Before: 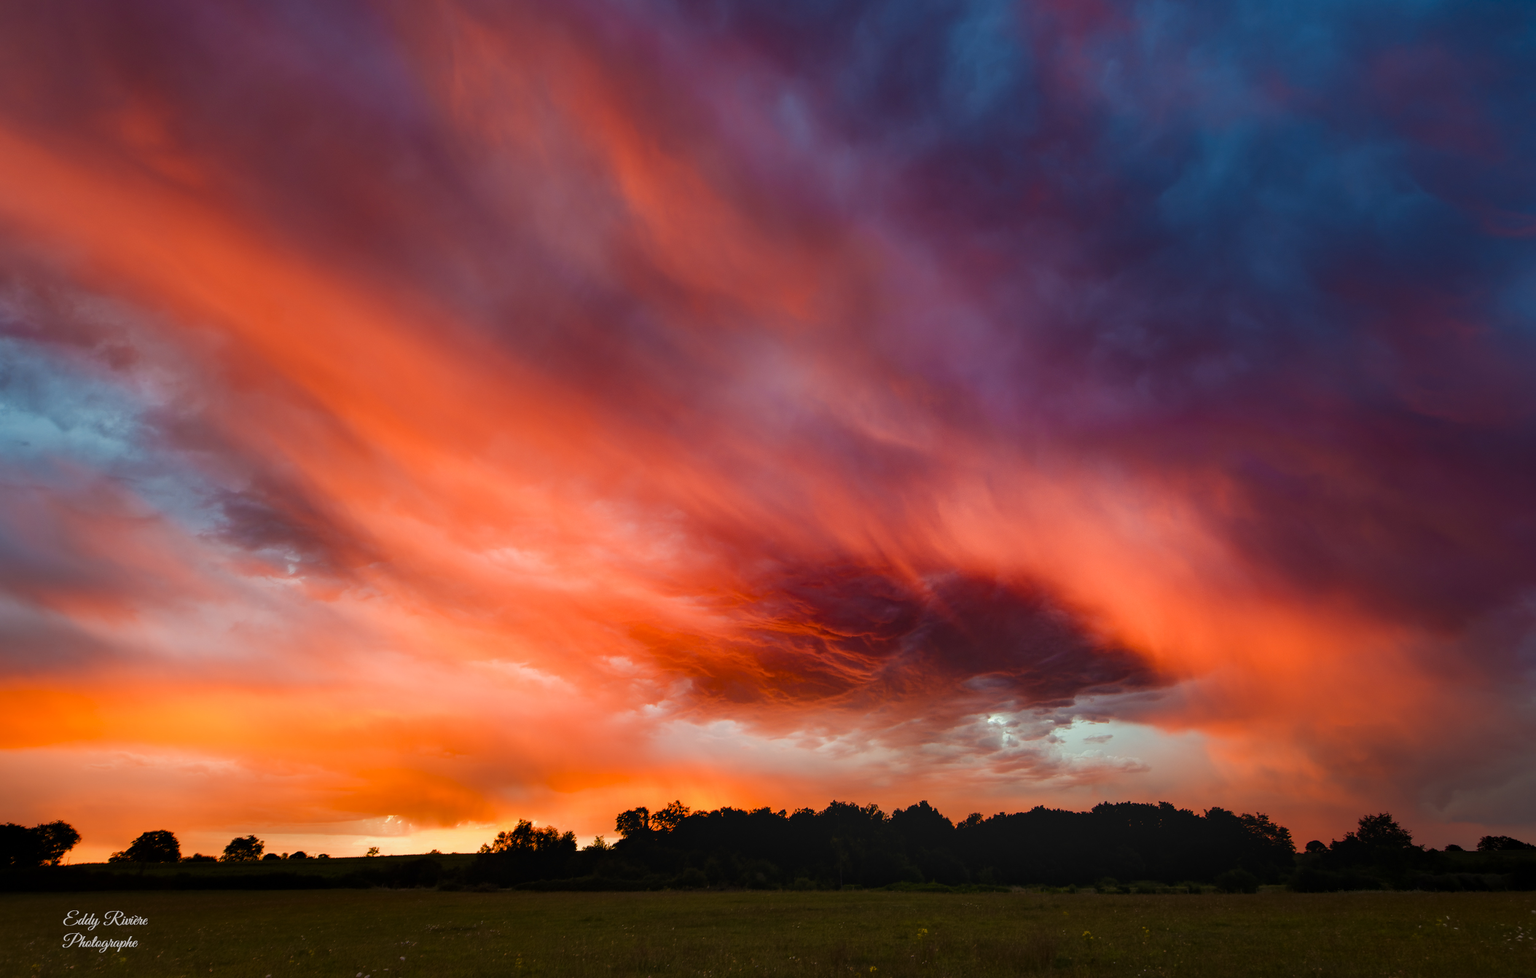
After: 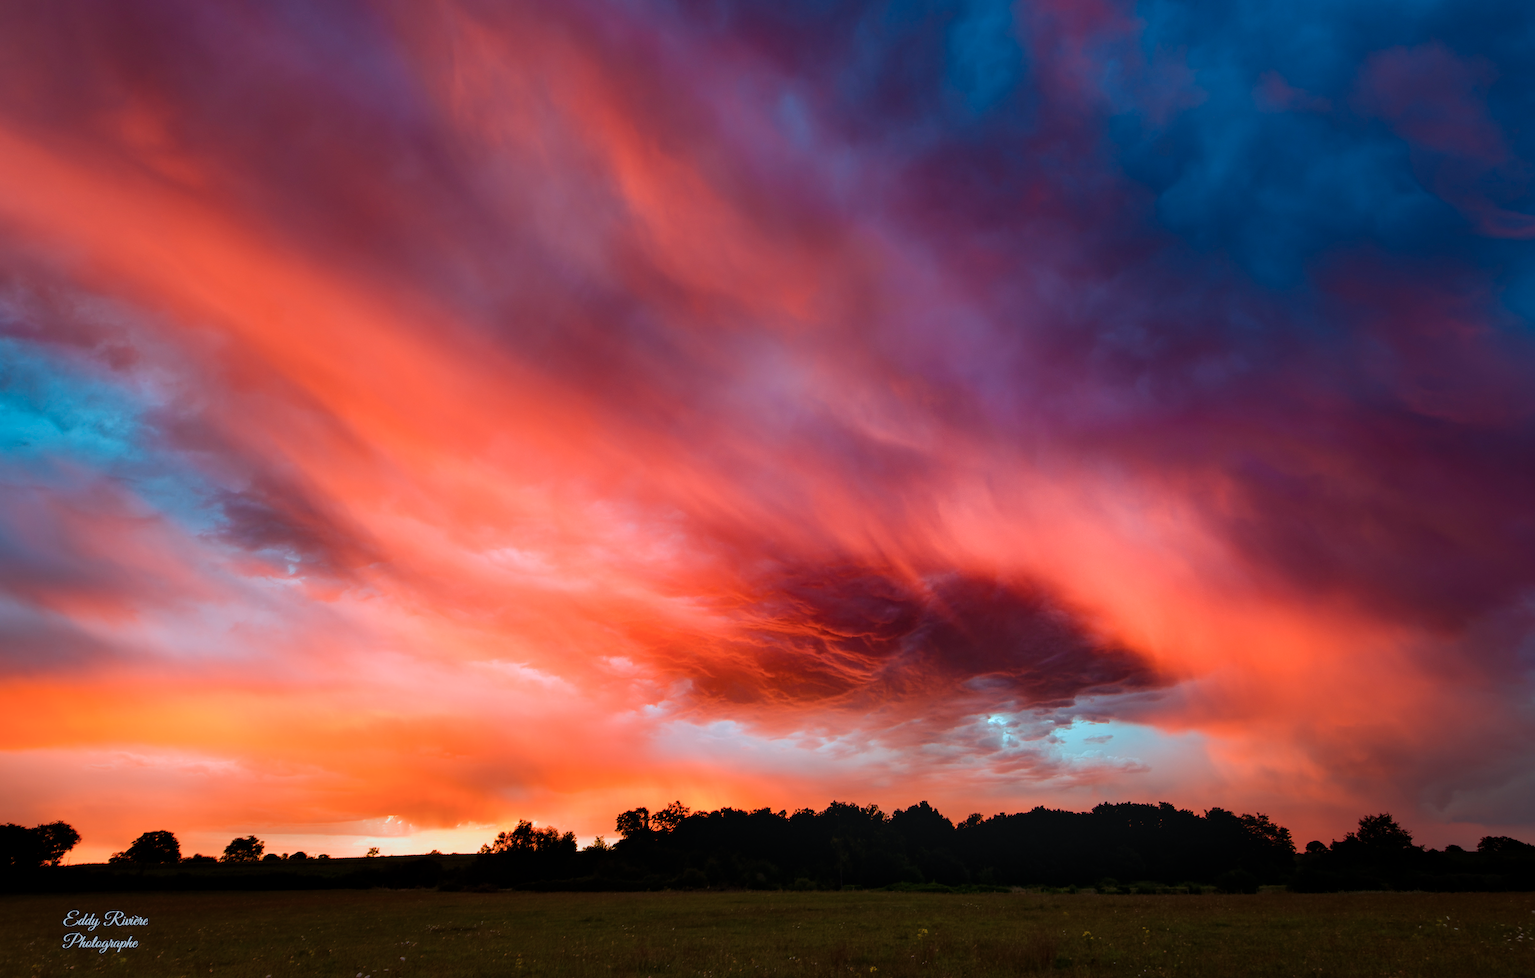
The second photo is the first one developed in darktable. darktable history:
color correction: highlights a* -9.18, highlights b* -23.7
